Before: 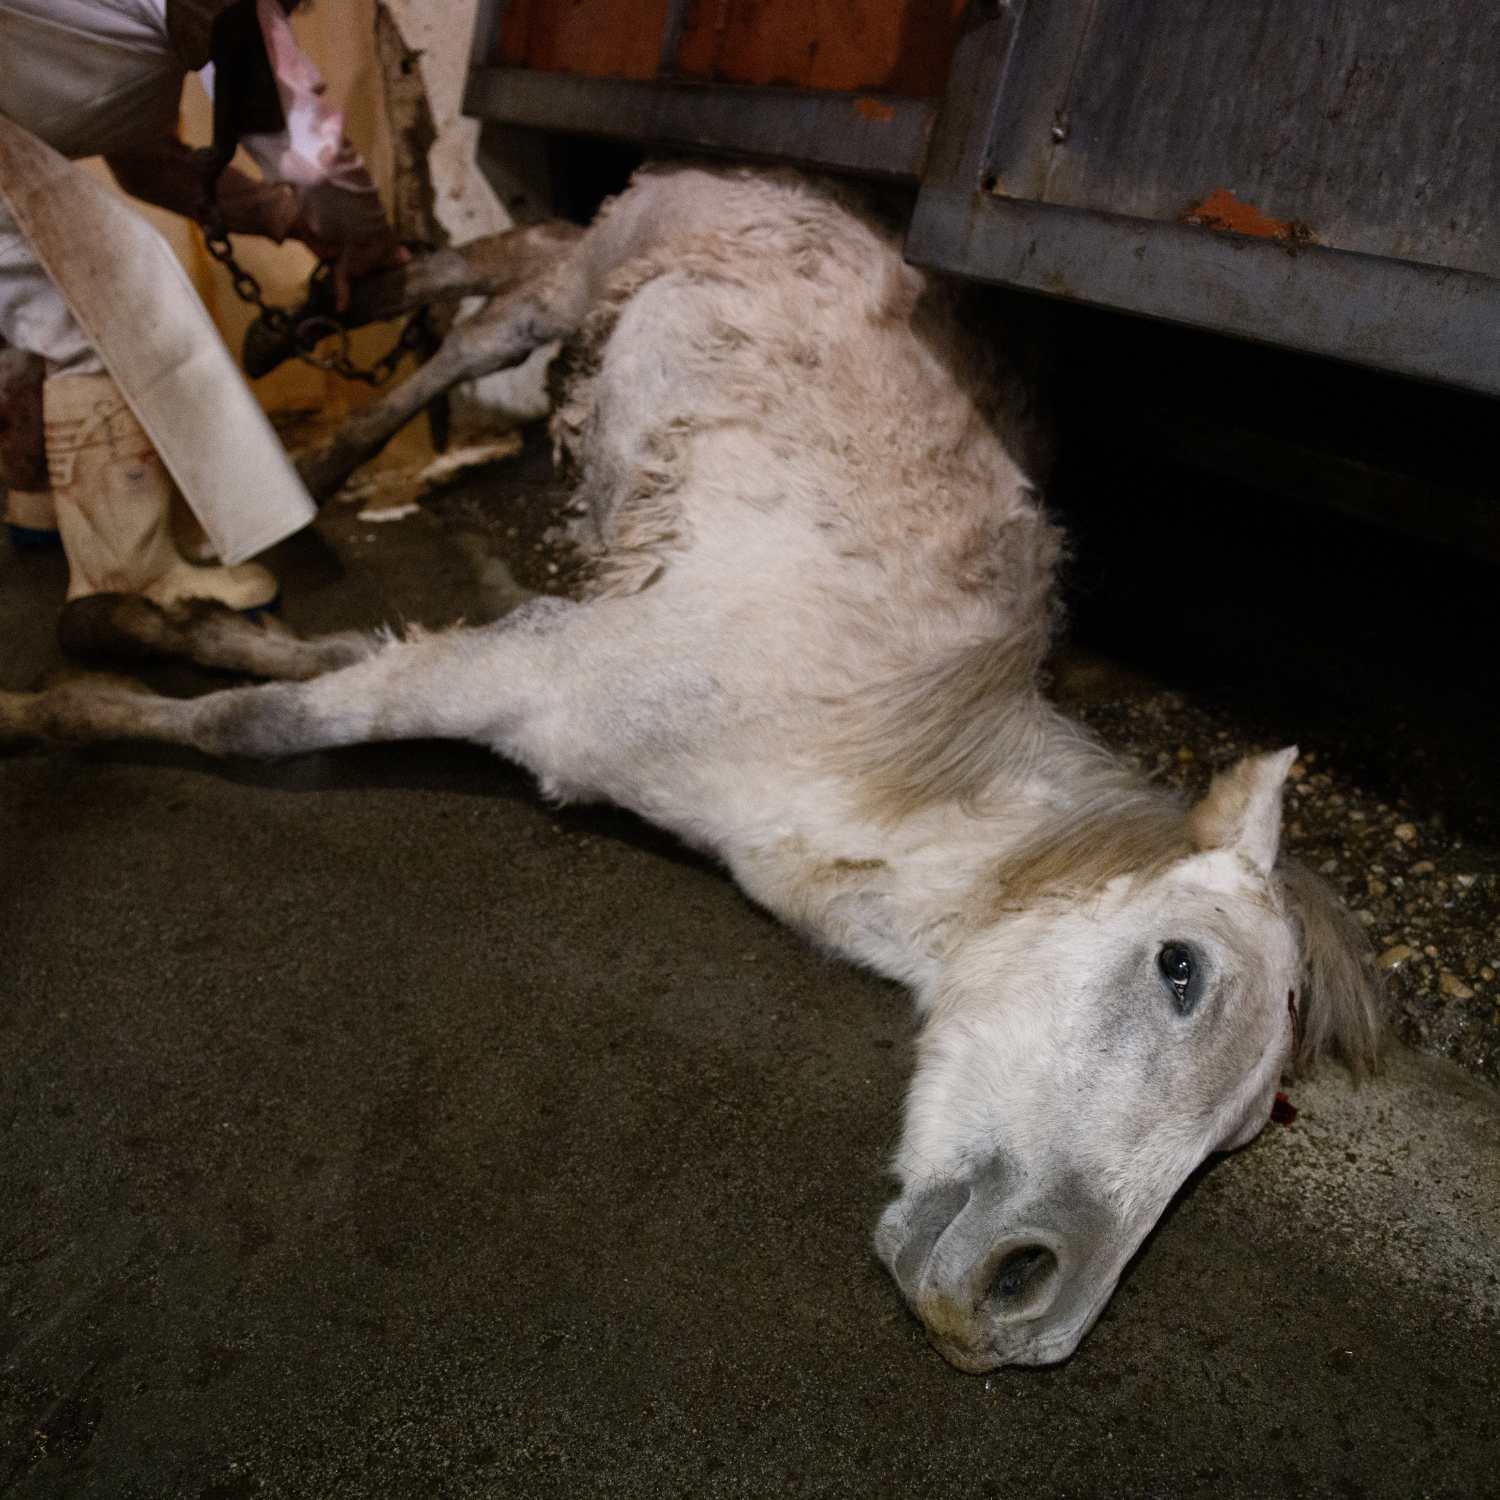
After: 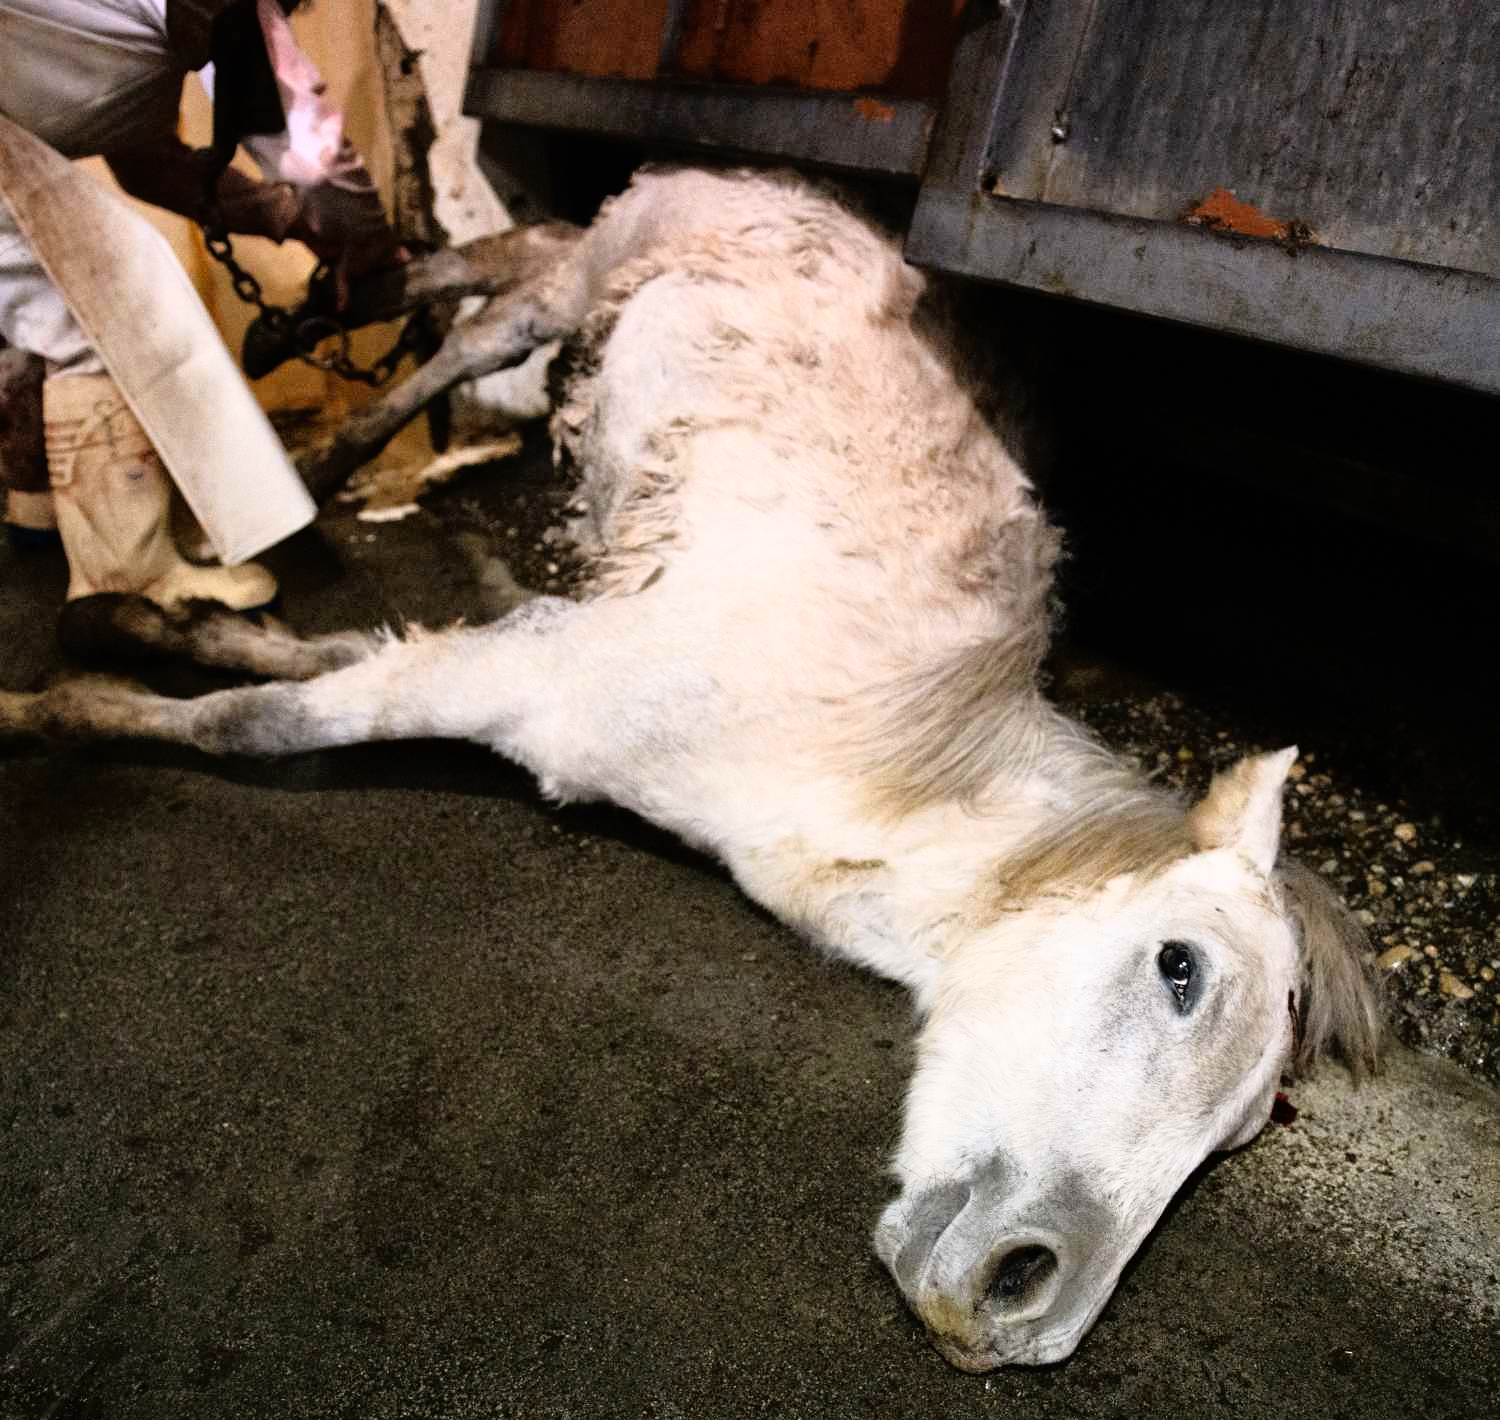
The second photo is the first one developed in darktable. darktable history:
base curve: curves: ch0 [(0, 0) (0.012, 0.01) (0.073, 0.168) (0.31, 0.711) (0.645, 0.957) (1, 1)]
crop and rotate: top 0.012%, bottom 5.282%
